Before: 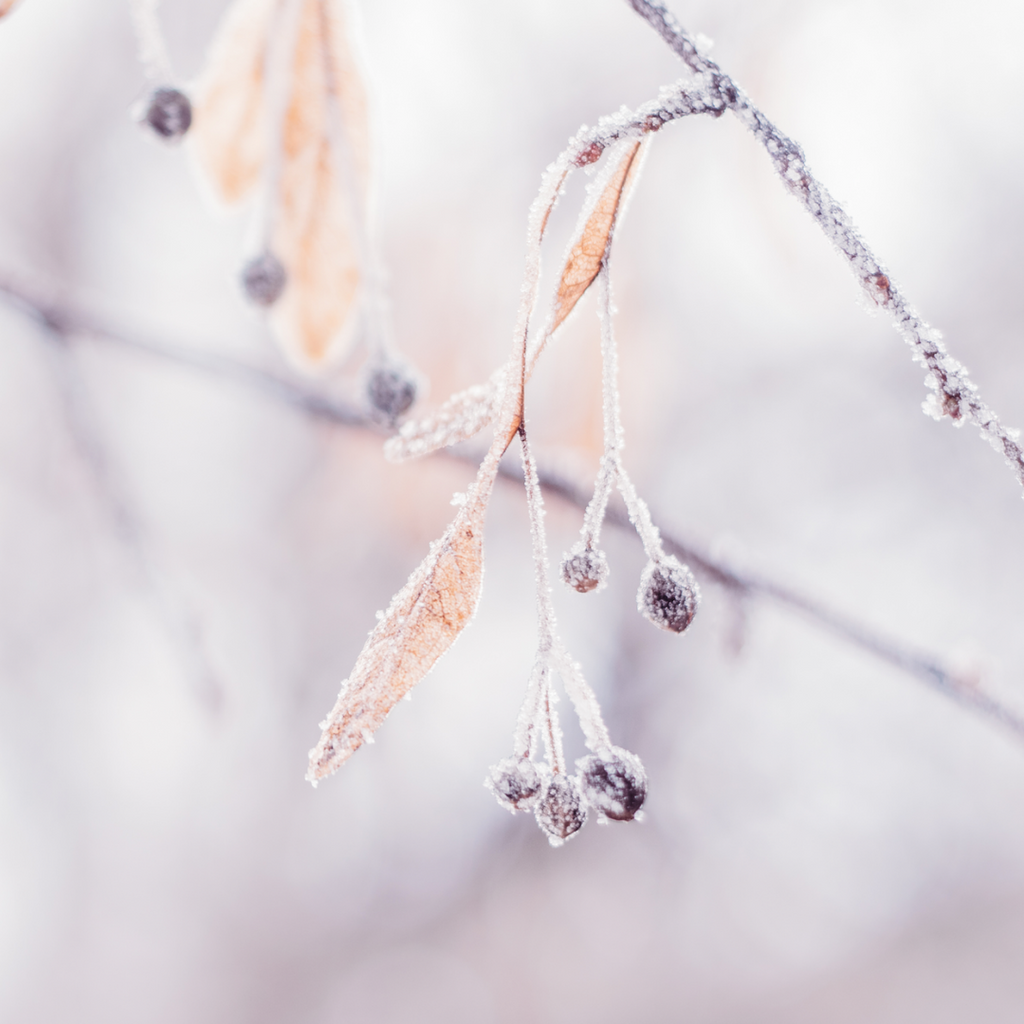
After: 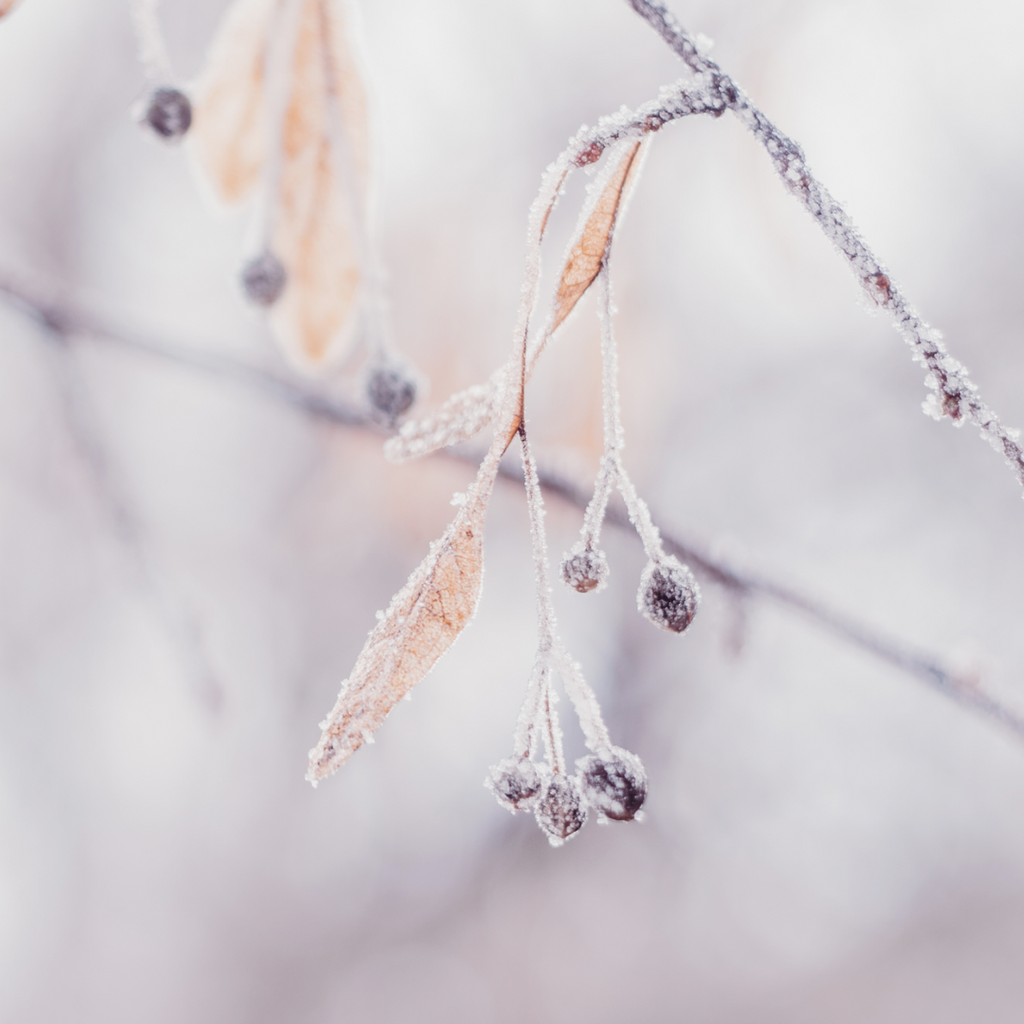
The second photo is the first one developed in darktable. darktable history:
contrast brightness saturation: contrast -0.079, brightness -0.041, saturation -0.105
